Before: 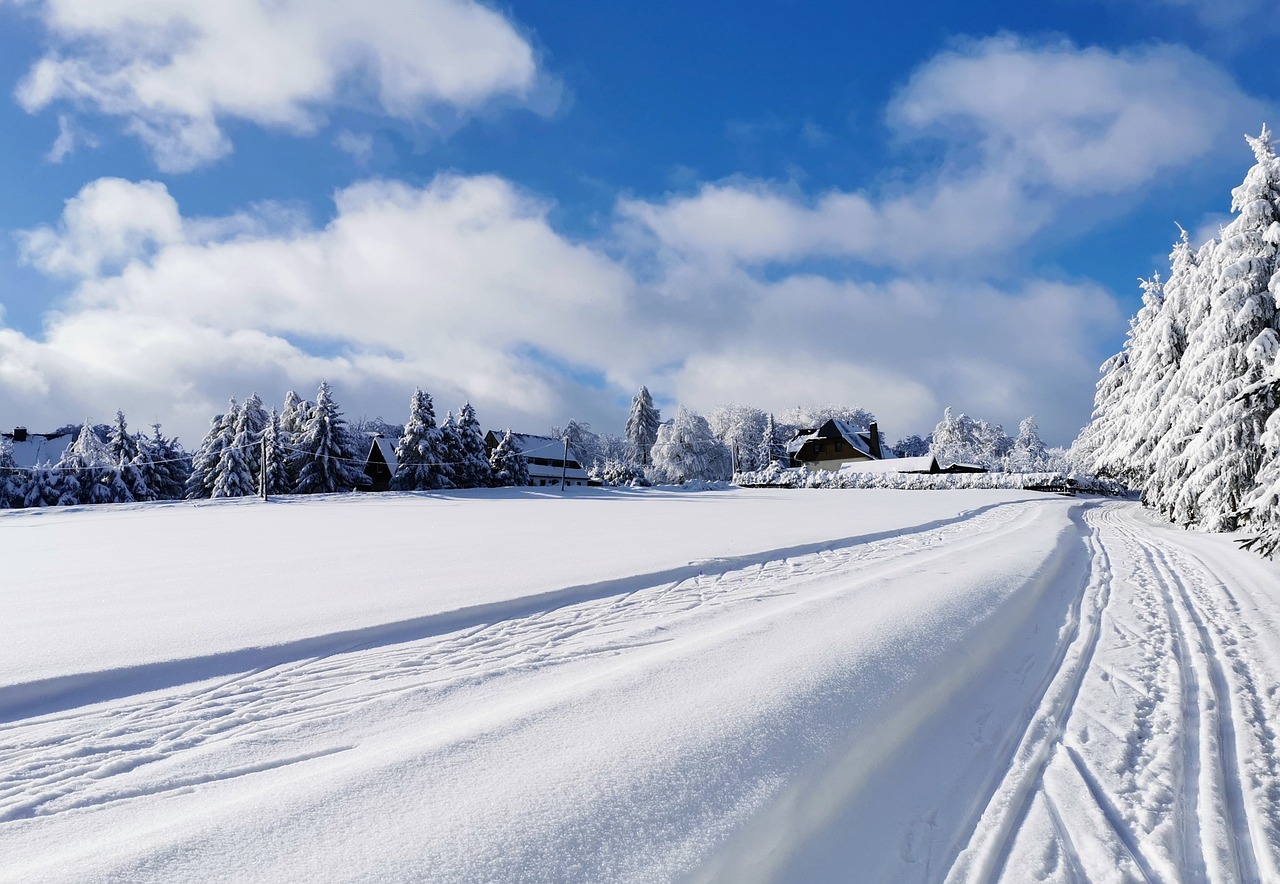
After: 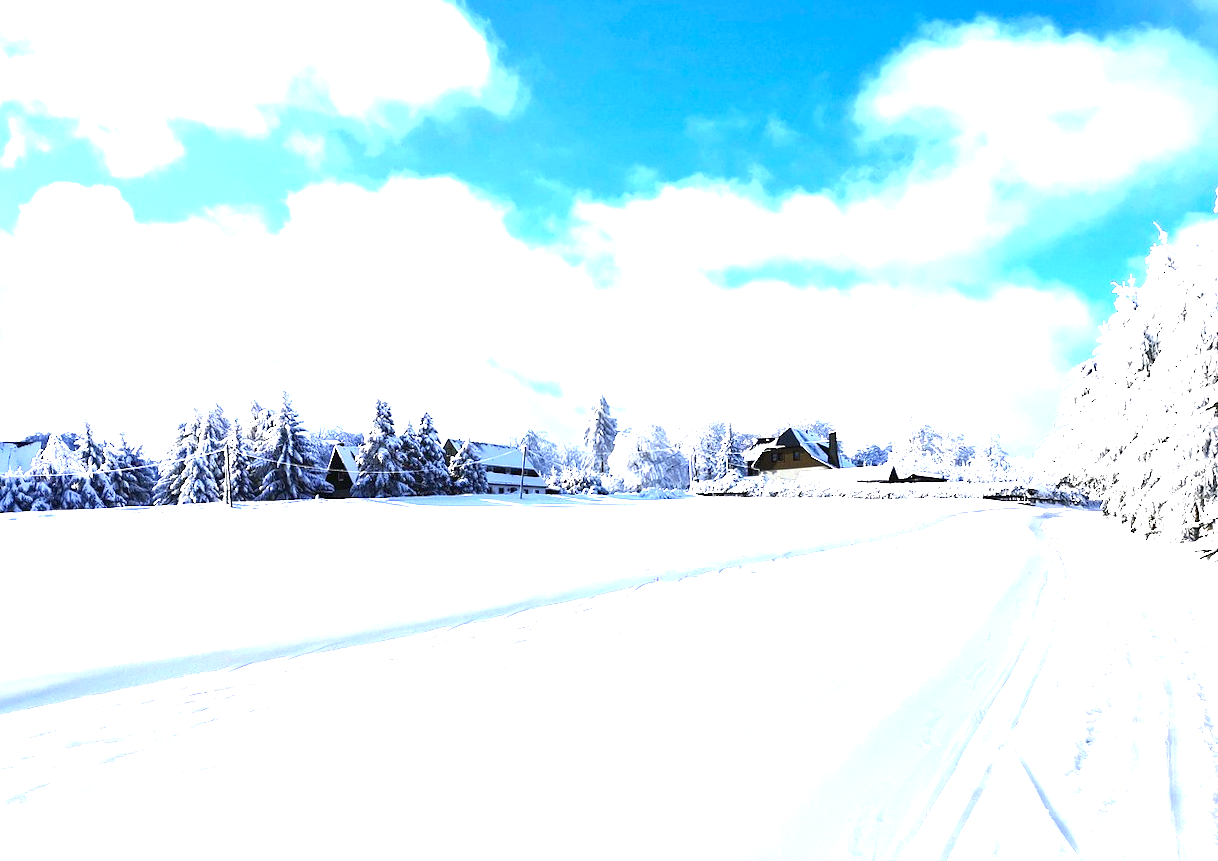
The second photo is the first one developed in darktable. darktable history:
exposure: exposure 2.25 EV, compensate highlight preservation false
rotate and perspective: rotation 0.074°, lens shift (vertical) 0.096, lens shift (horizontal) -0.041, crop left 0.043, crop right 0.952, crop top 0.024, crop bottom 0.979
color balance: output saturation 110%
